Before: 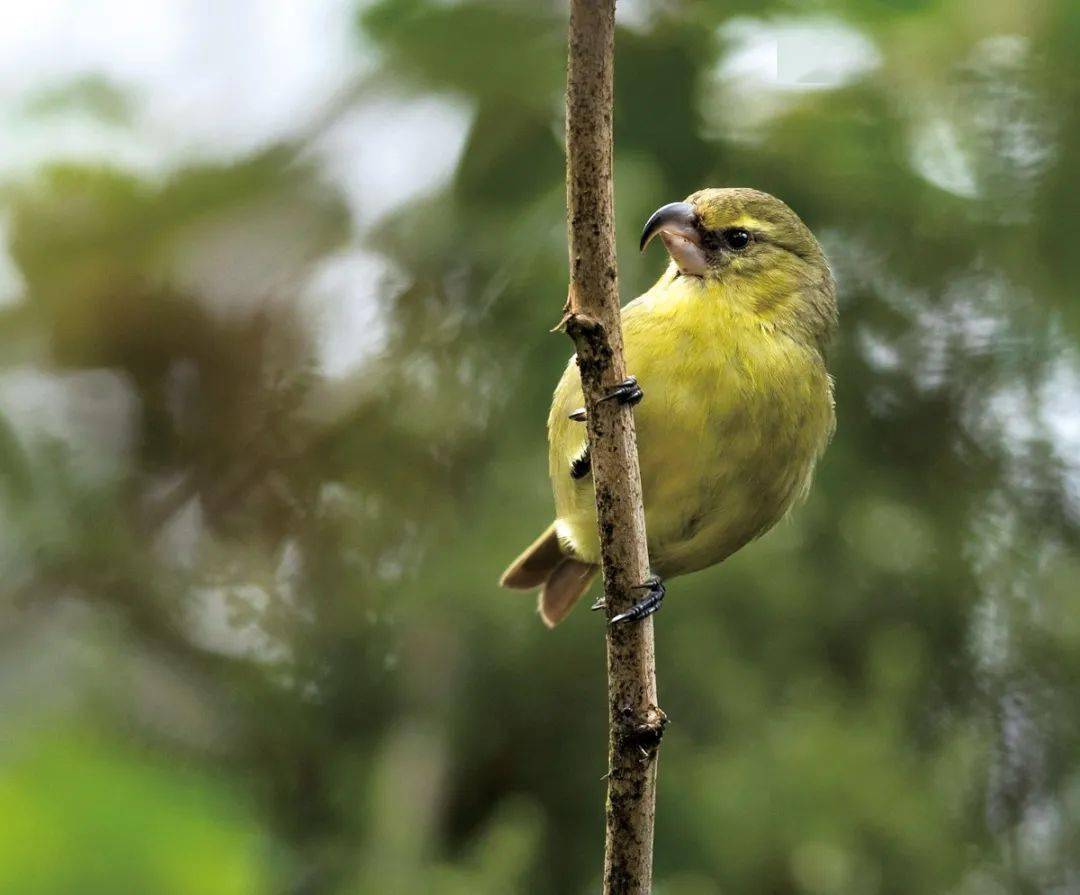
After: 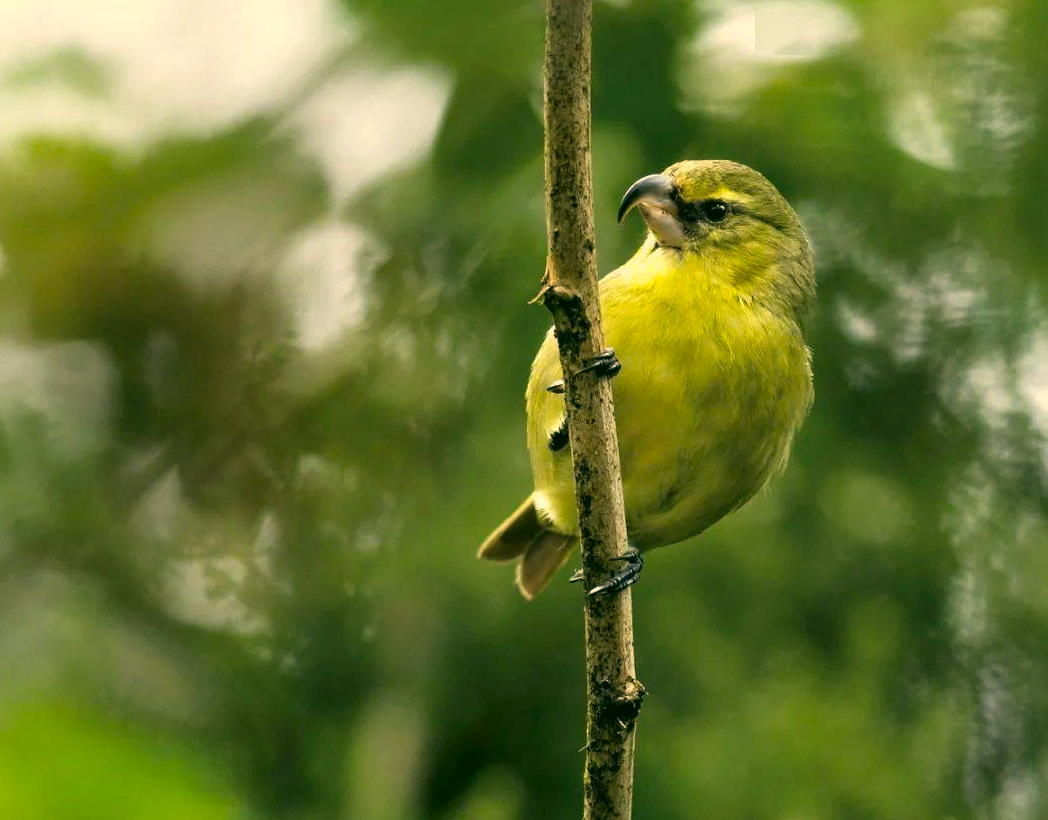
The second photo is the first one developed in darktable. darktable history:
color correction: highlights a* 5.01, highlights b* 24.93, shadows a* -16.38, shadows b* 3.83
crop: left 2.084%, top 3.169%, right 0.871%, bottom 4.891%
